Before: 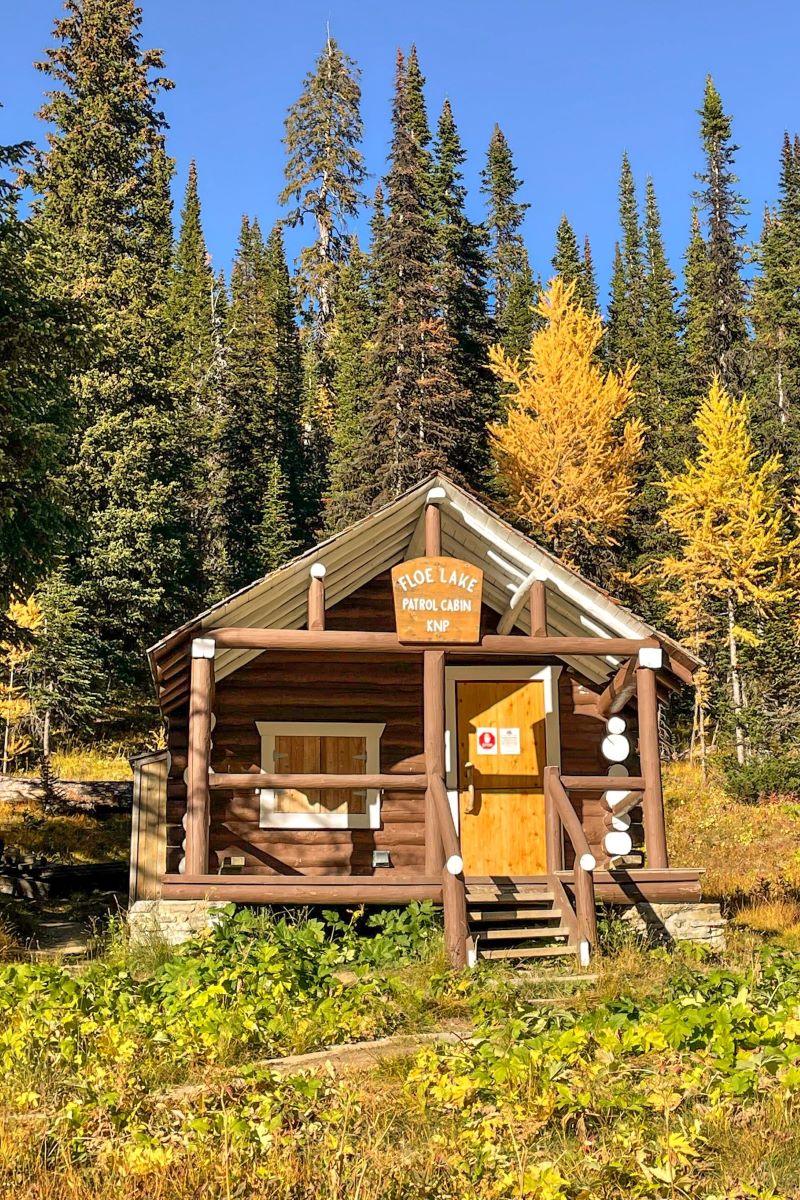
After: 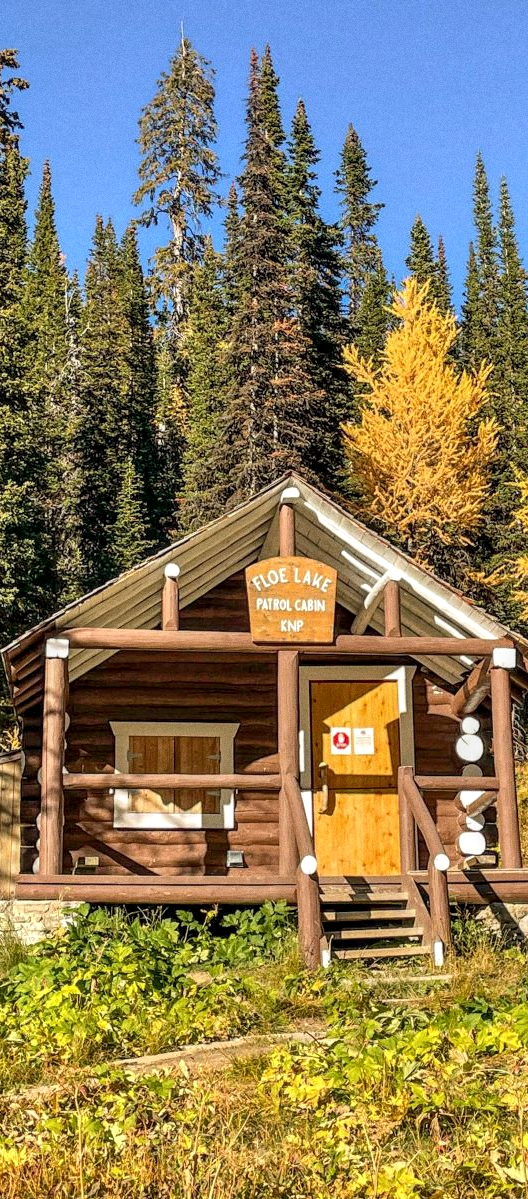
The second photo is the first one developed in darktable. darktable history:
local contrast: detail 130%
grain: coarseness 0.47 ISO
crop and rotate: left 18.442%, right 15.508%
